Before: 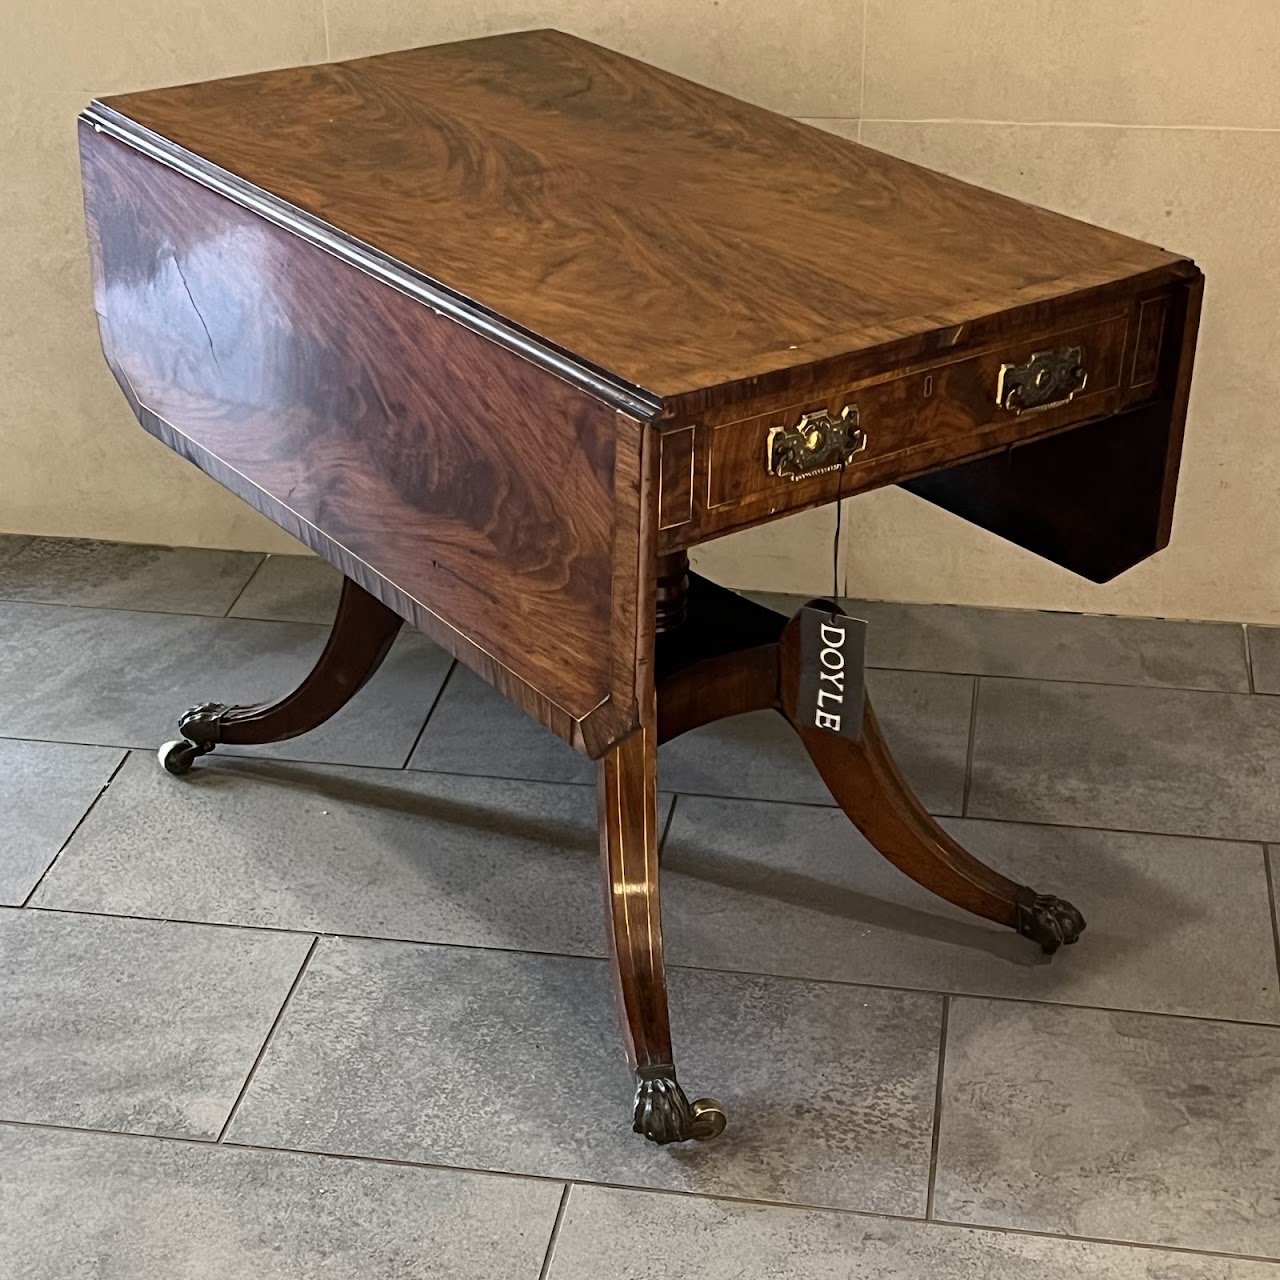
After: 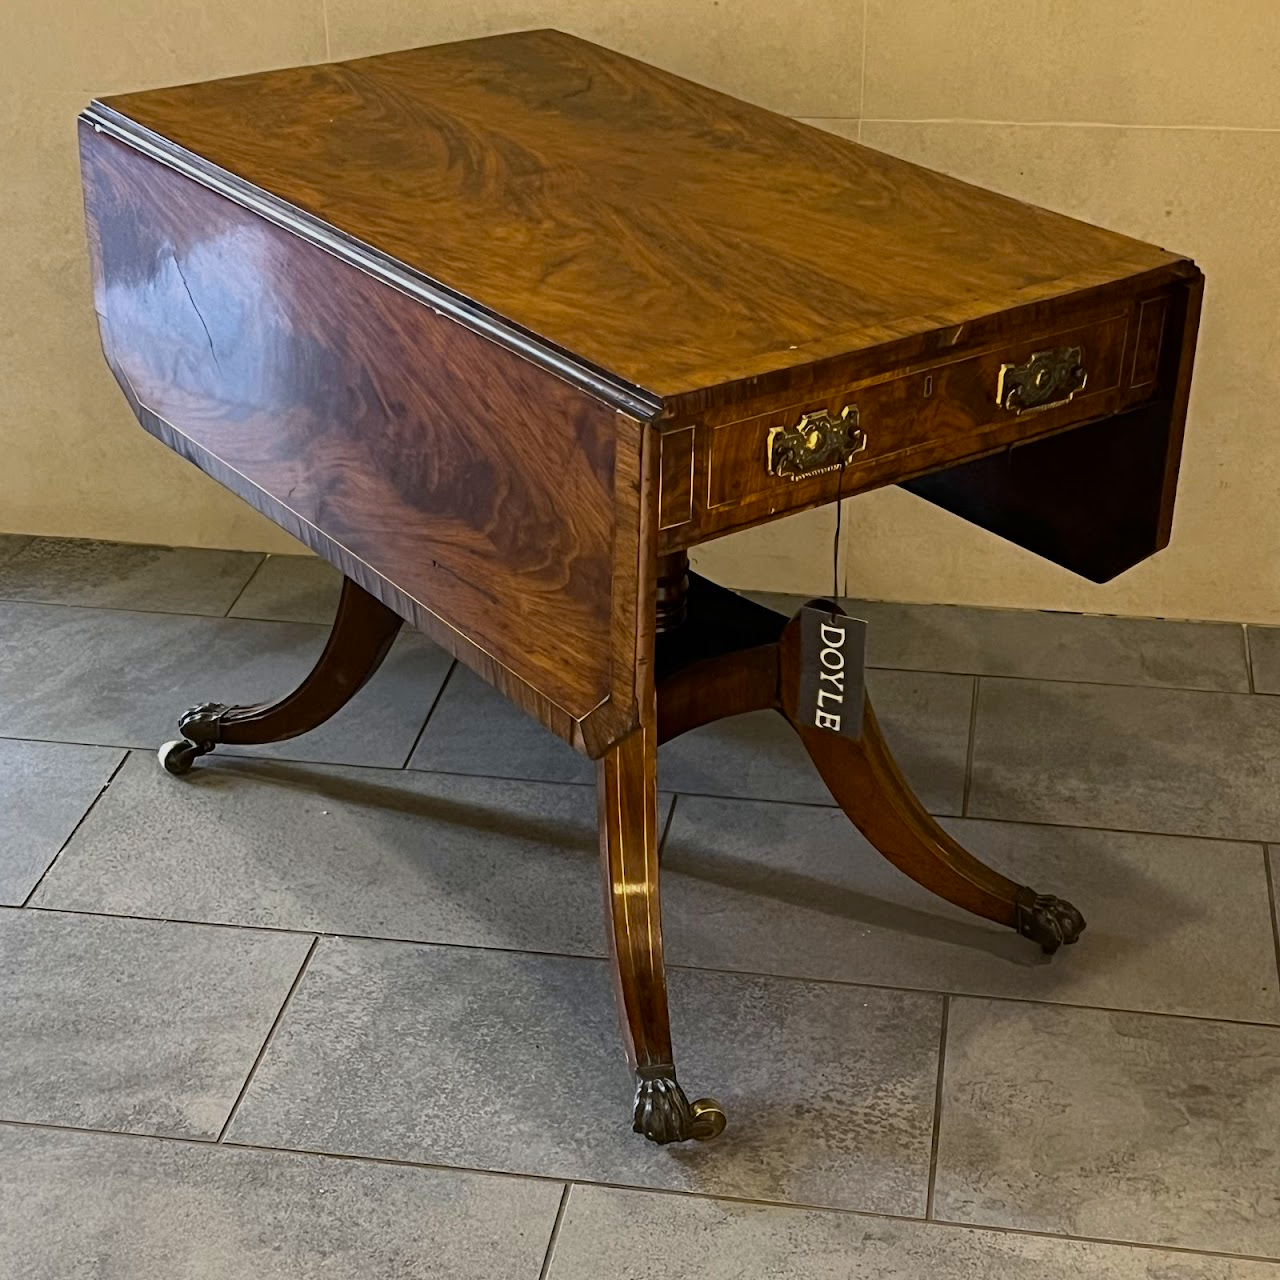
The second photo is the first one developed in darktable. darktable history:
color contrast: green-magenta contrast 0.85, blue-yellow contrast 1.25, unbound 0
shadows and highlights: radius 121.13, shadows 21.4, white point adjustment -9.72, highlights -14.39, soften with gaussian
